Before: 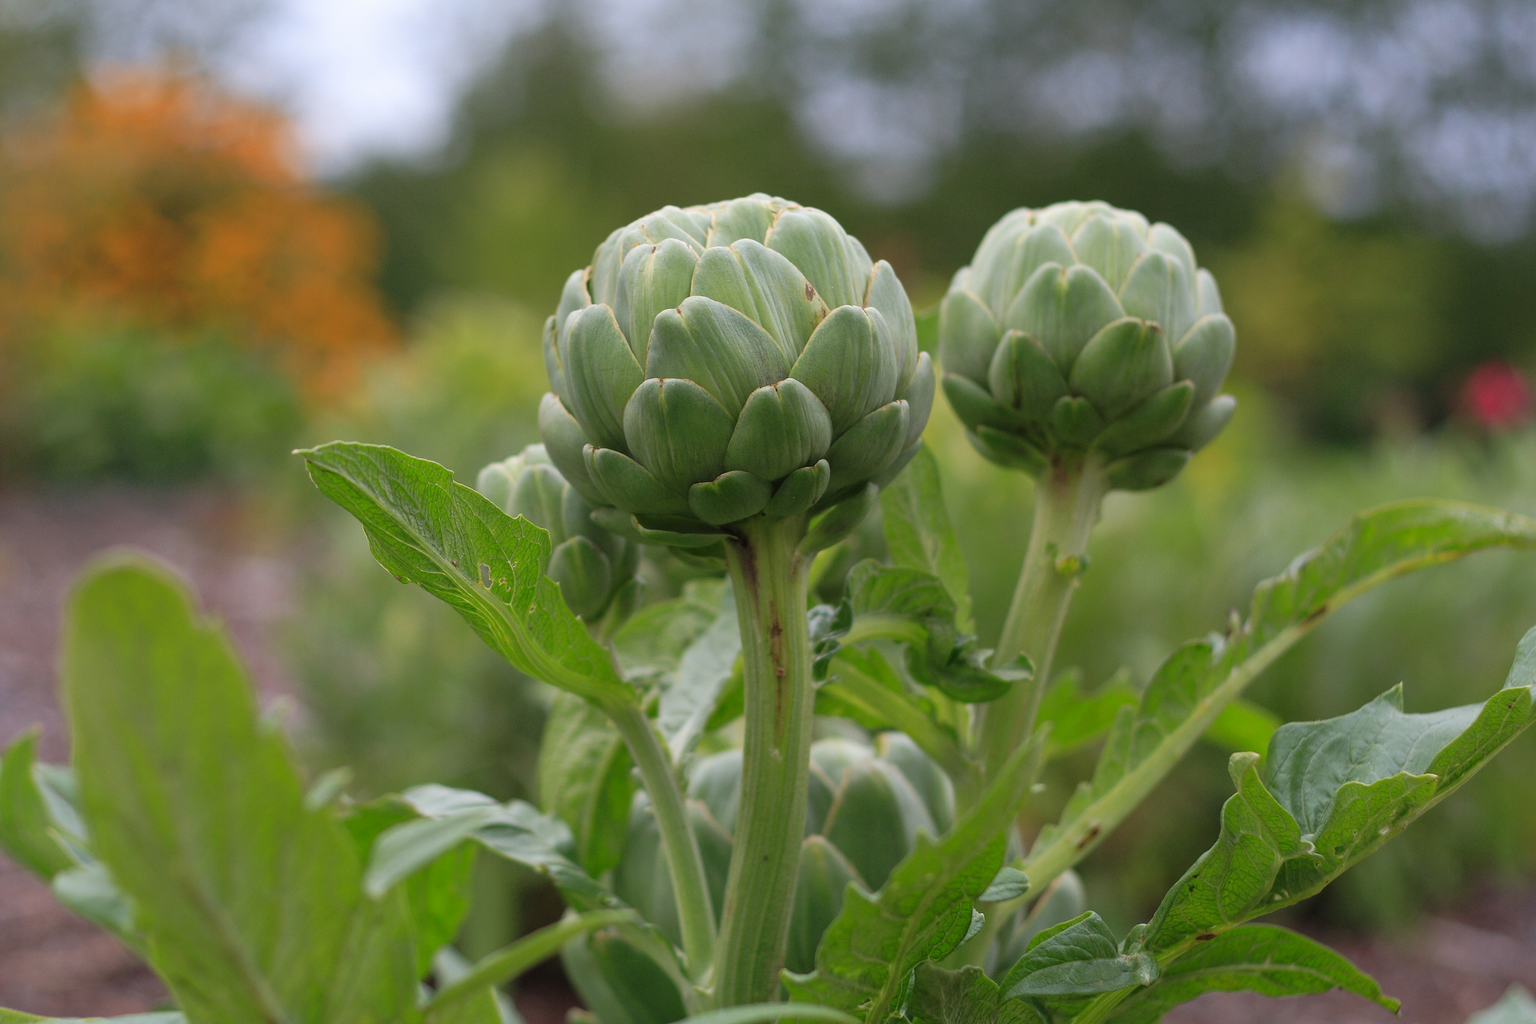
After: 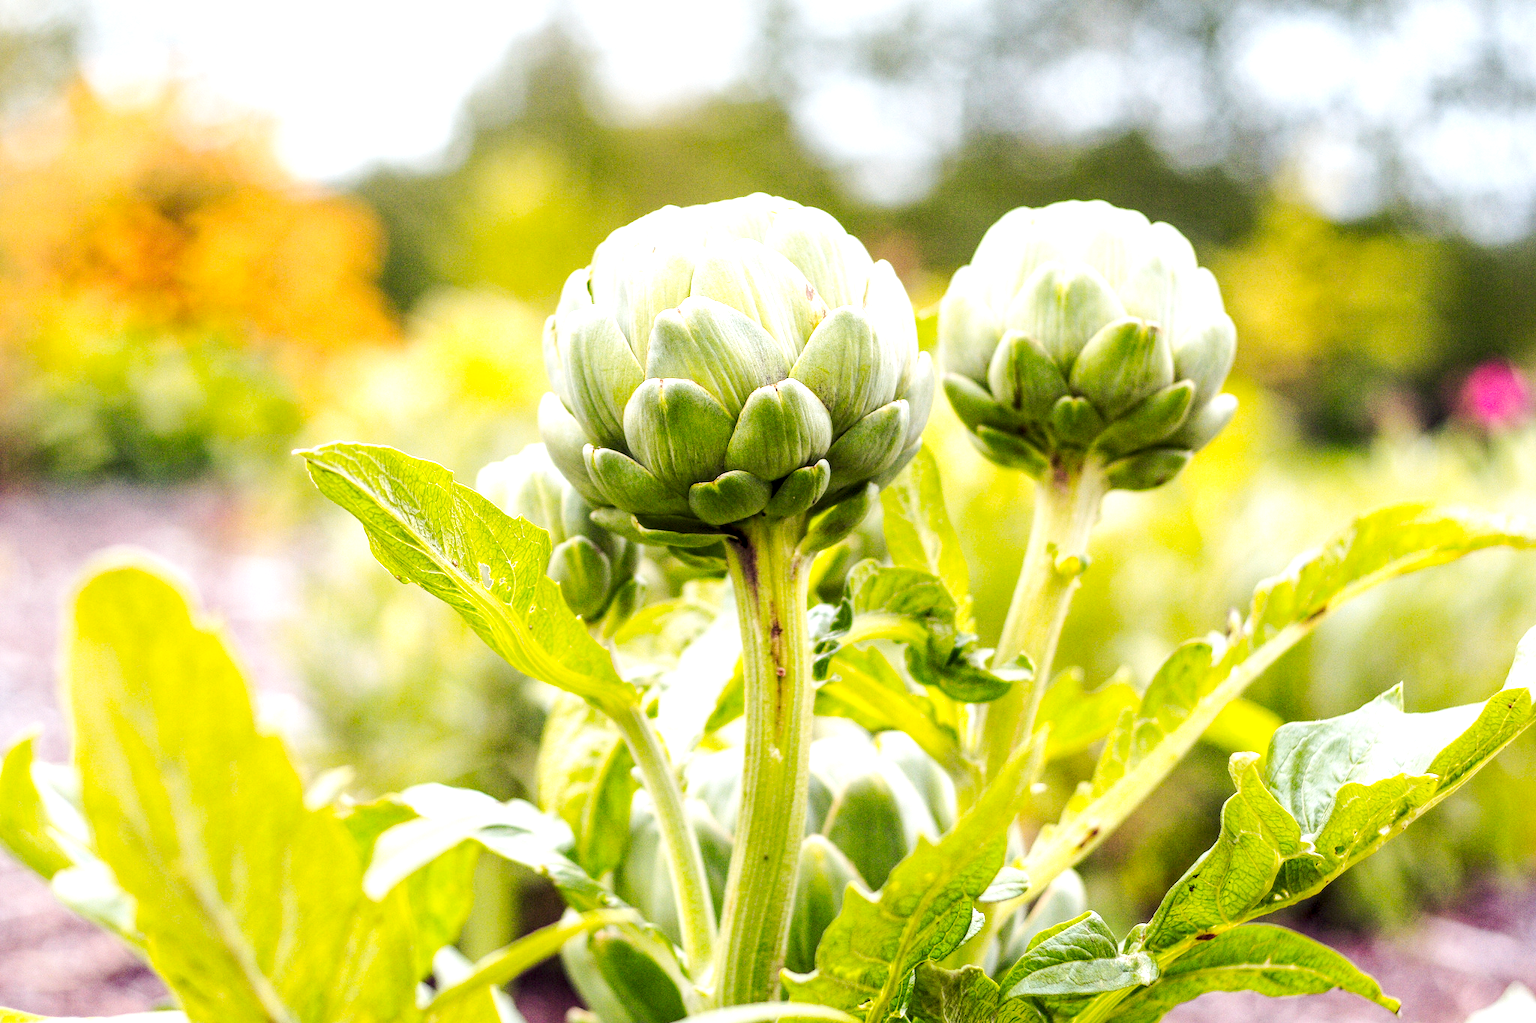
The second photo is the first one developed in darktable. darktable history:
color balance rgb: shadows lift › luminance -21.813%, shadows lift › chroma 8.924%, shadows lift › hue 283.64°, perceptual saturation grading › global saturation 25.185%, hue shift -11.45°, perceptual brilliance grading › global brilliance -5.209%, perceptual brilliance grading › highlights 24.35%, perceptual brilliance grading › mid-tones 7.442%, perceptual brilliance grading › shadows -4.963%
exposure: exposure 0.66 EV, compensate exposure bias true, compensate highlight preservation false
local contrast: detail 150%
tone curve: curves: ch0 [(0, 0) (0.055, 0.05) (0.258, 0.287) (0.434, 0.526) (0.517, 0.648) (0.745, 0.874) (1, 1)]; ch1 [(0, 0) (0.346, 0.307) (0.418, 0.383) (0.46, 0.439) (0.482, 0.493) (0.502, 0.503) (0.517, 0.514) (0.55, 0.561) (0.588, 0.603) (0.646, 0.688) (1, 1)]; ch2 [(0, 0) (0.346, 0.34) (0.431, 0.45) (0.485, 0.499) (0.5, 0.503) (0.527, 0.525) (0.545, 0.562) (0.679, 0.706) (1, 1)], preserve colors none
